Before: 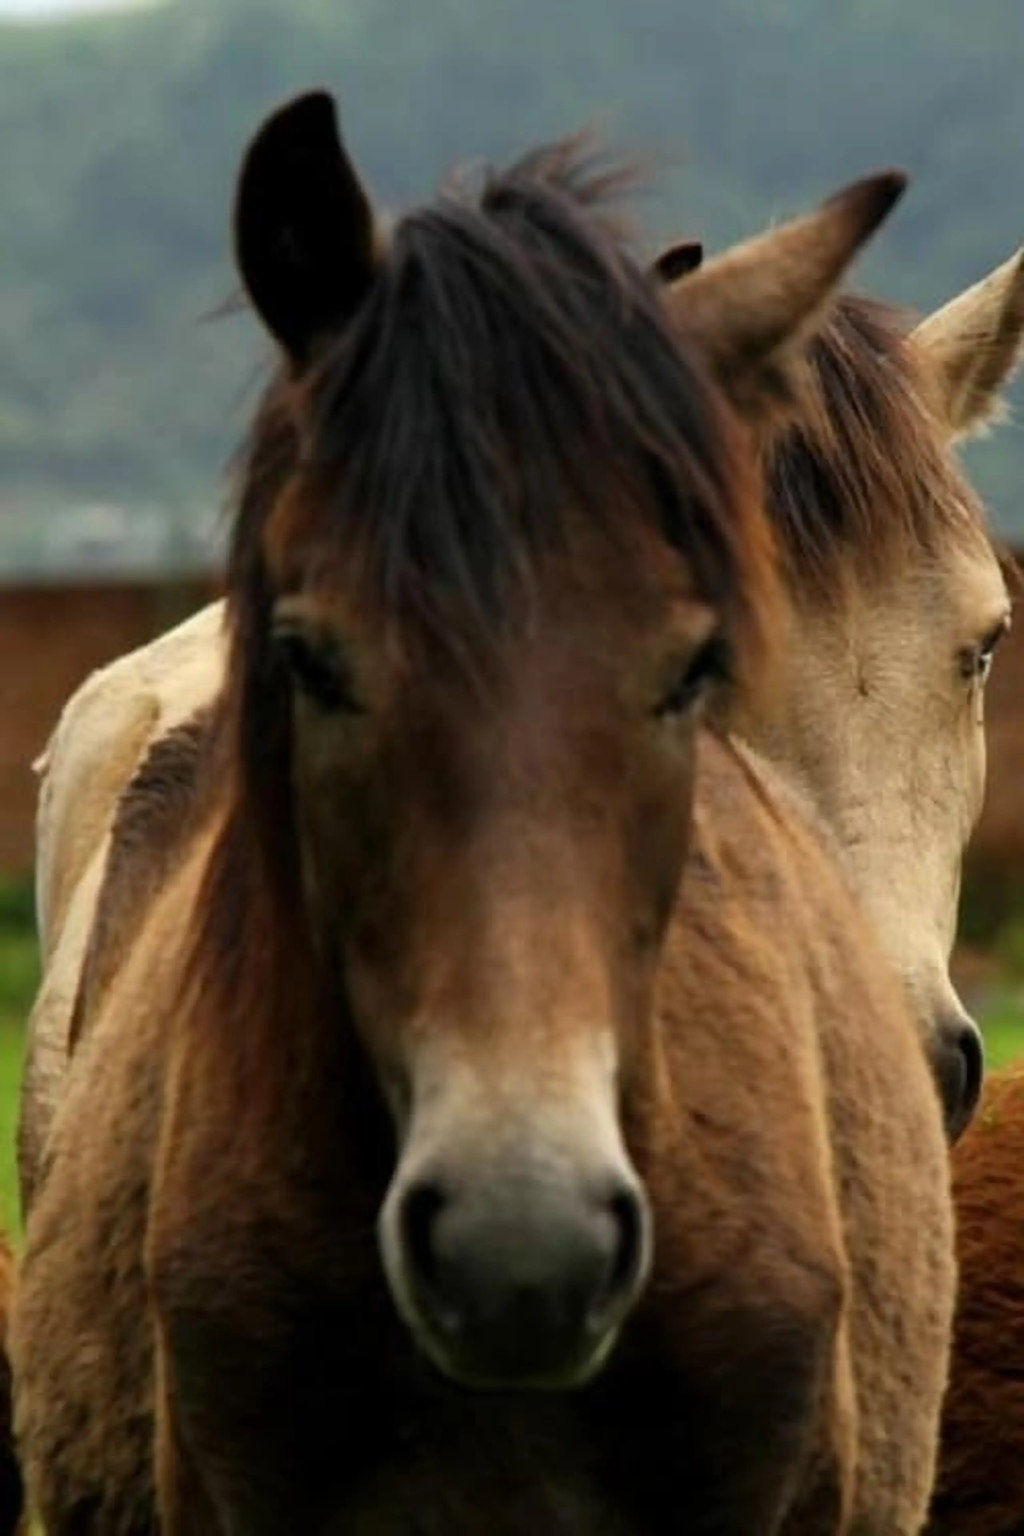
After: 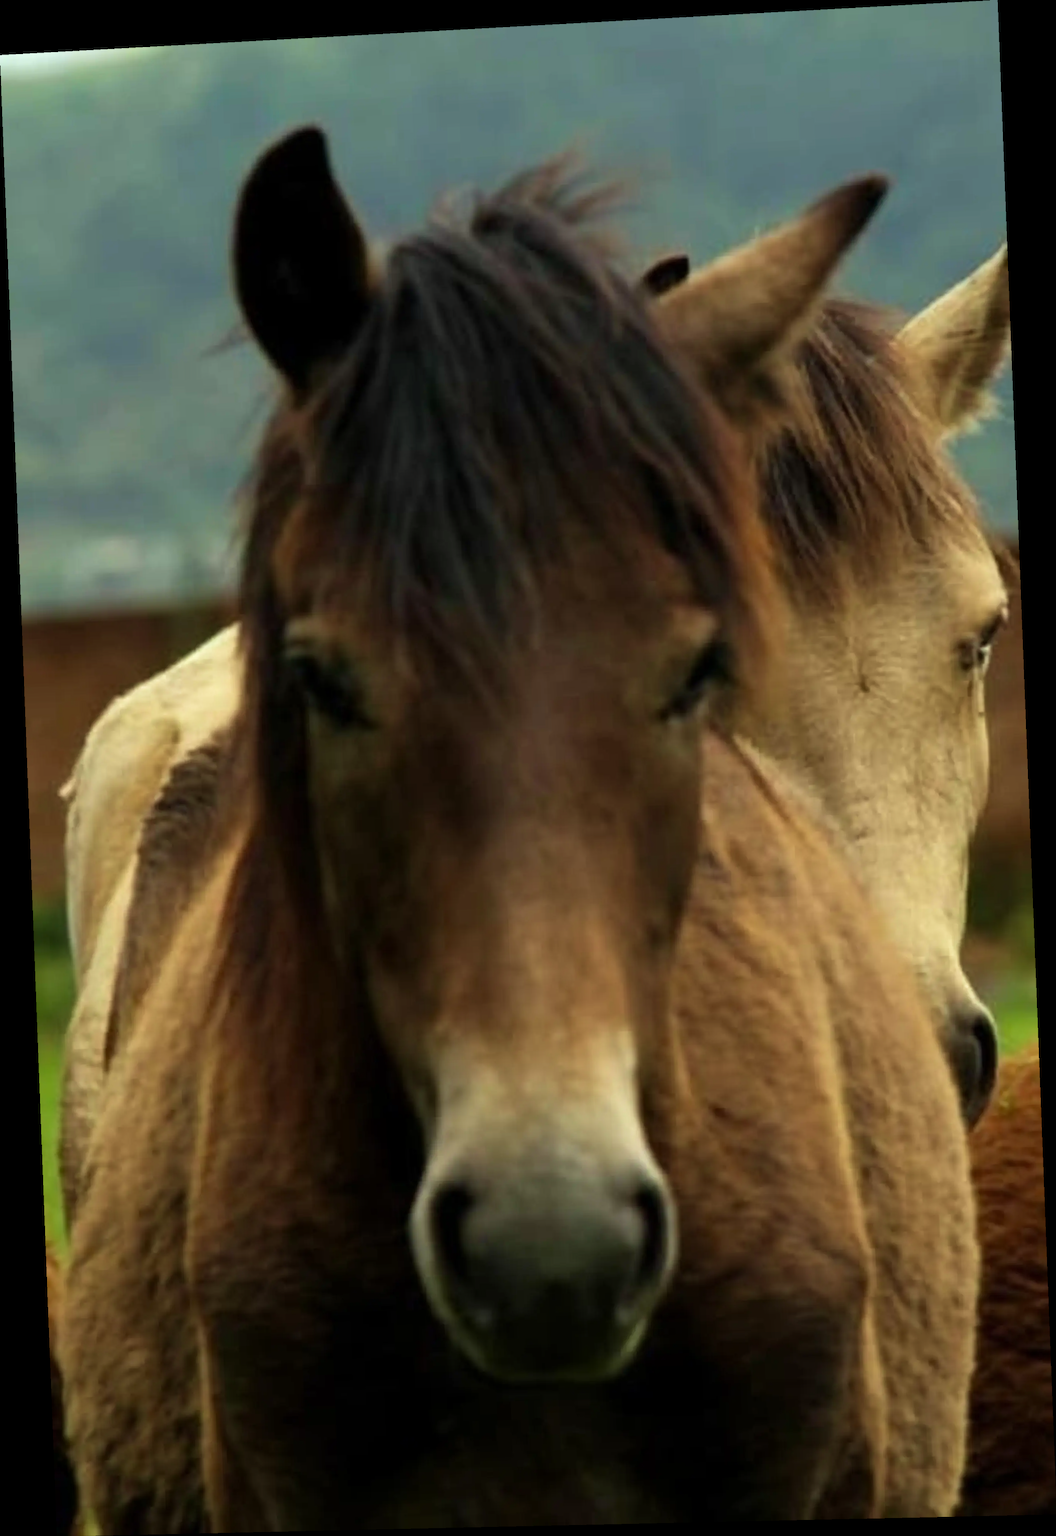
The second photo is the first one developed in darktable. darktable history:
color correction: highlights a* -4.73, highlights b* 5.06, saturation 0.97
rotate and perspective: rotation -2.22°, lens shift (horizontal) -0.022, automatic cropping off
color zones: curves: ch0 [(0.068, 0.464) (0.25, 0.5) (0.48, 0.508) (0.75, 0.536) (0.886, 0.476) (0.967, 0.456)]; ch1 [(0.066, 0.456) (0.25, 0.5) (0.616, 0.508) (0.746, 0.56) (0.934, 0.444)]
velvia: on, module defaults
